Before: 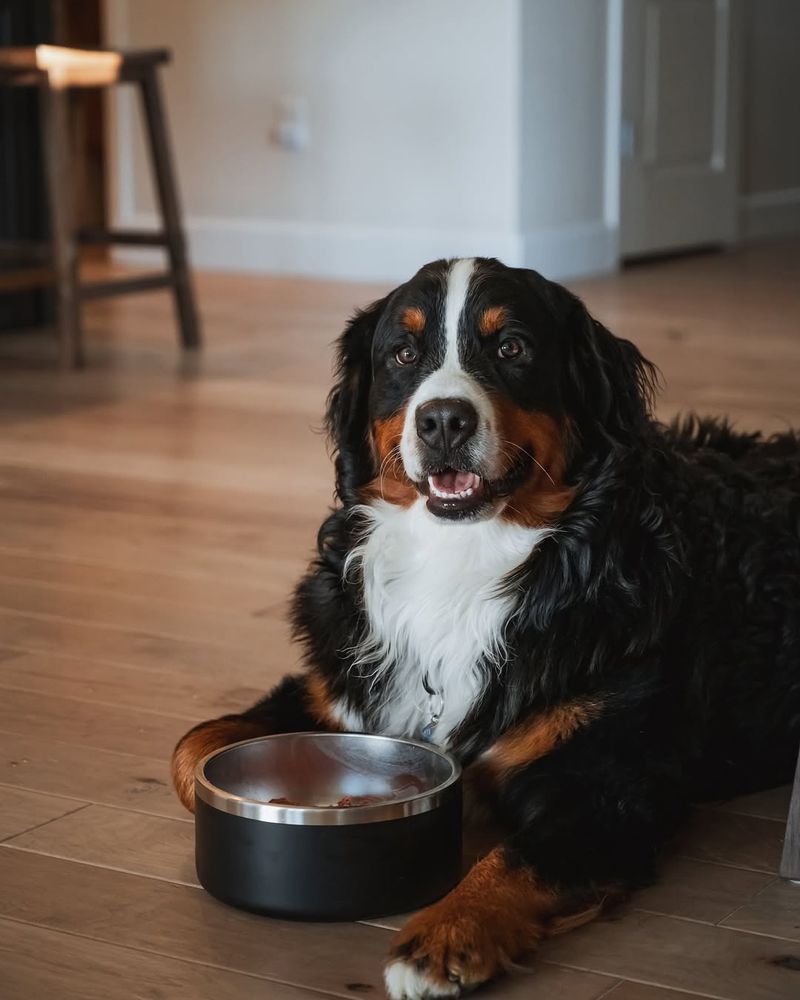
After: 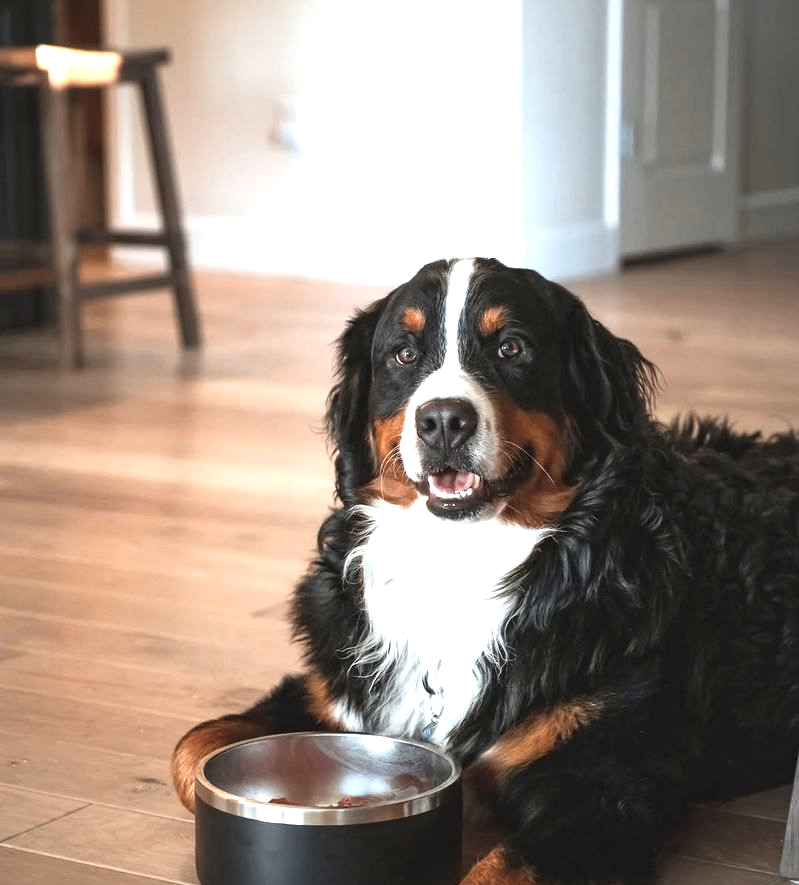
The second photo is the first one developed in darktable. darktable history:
color correction: saturation 0.8
crop and rotate: top 0%, bottom 11.49%
exposure: black level correction 0, exposure 1.388 EV, compensate exposure bias true, compensate highlight preservation false
